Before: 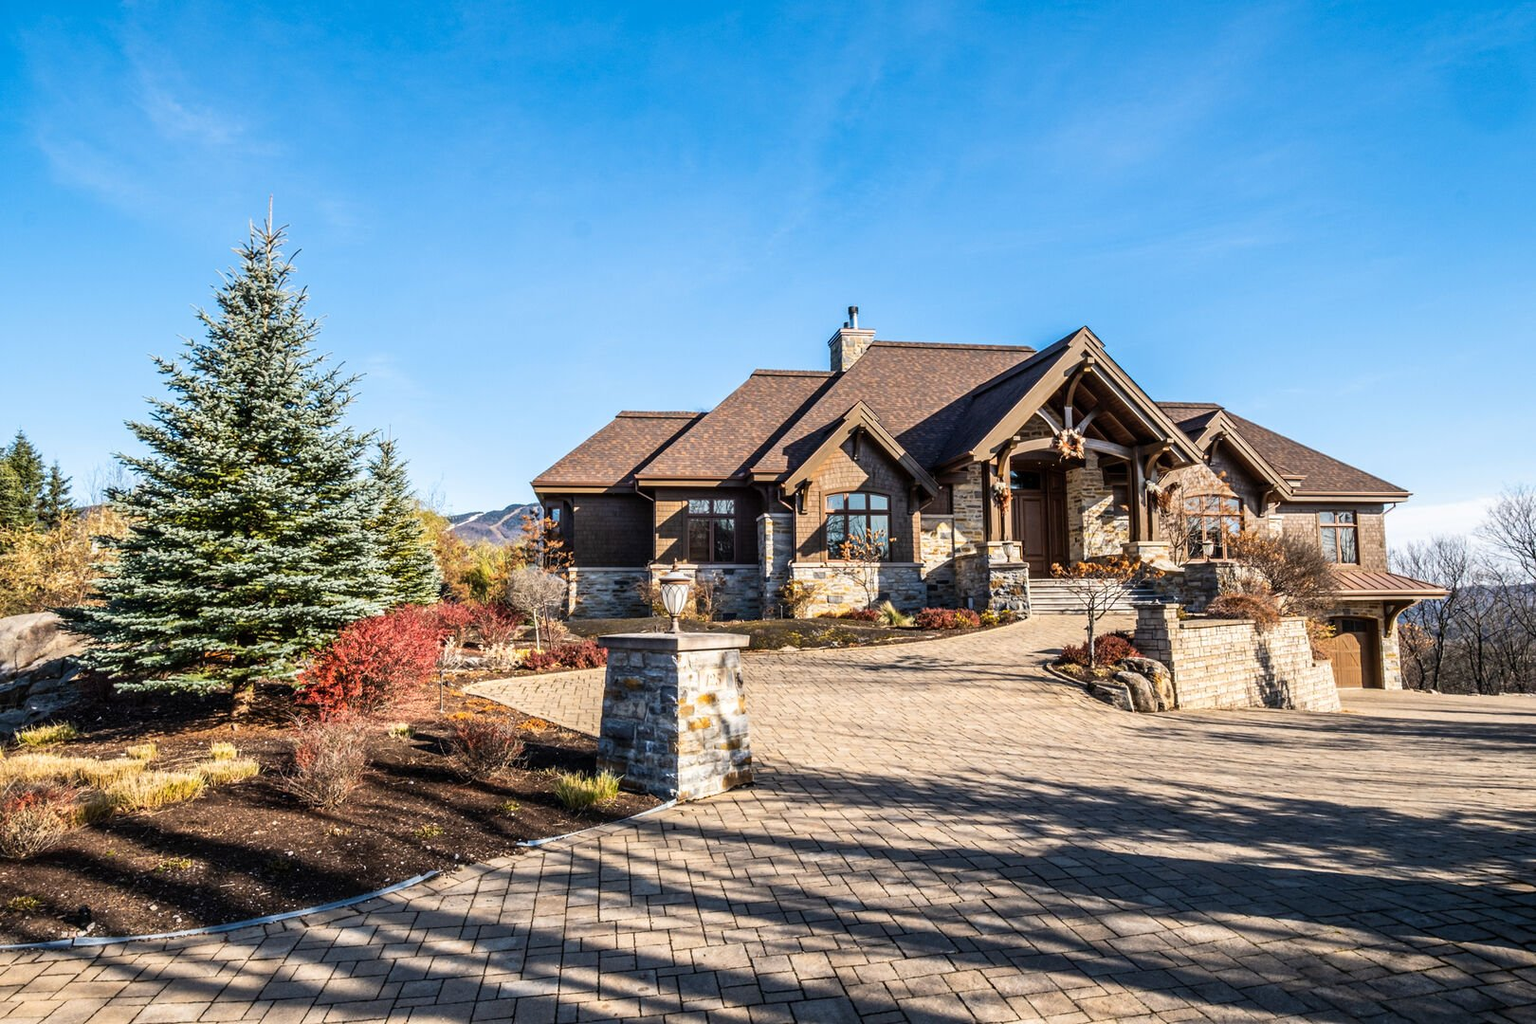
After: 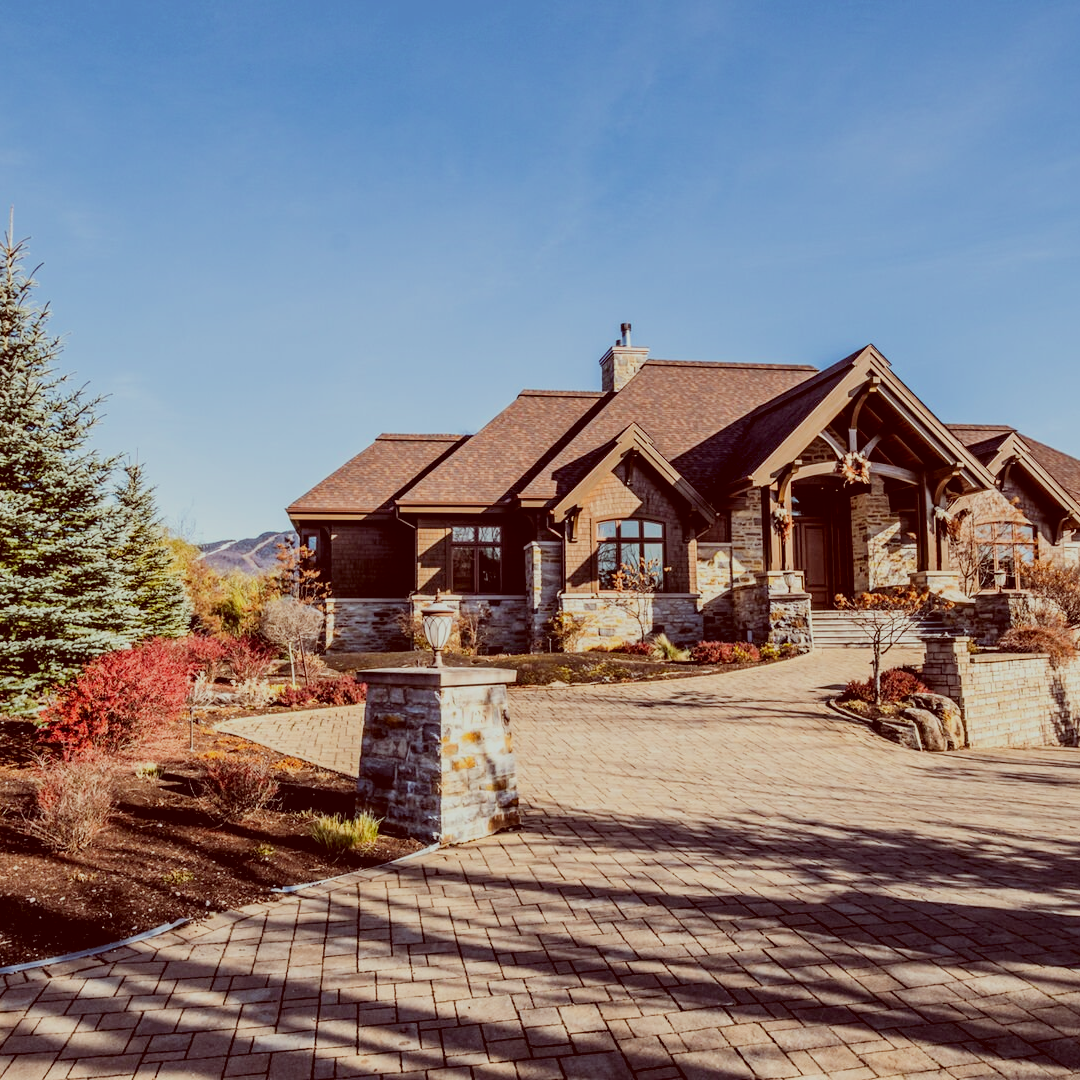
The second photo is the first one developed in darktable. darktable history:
filmic rgb: black relative exposure -7.65 EV, white relative exposure 4.56 EV, threshold 5.98 EV, hardness 3.61, enable highlight reconstruction true
crop: left 16.92%, right 16.3%
color correction: highlights a* -6.98, highlights b* -0.159, shadows a* 20.3, shadows b* 12.52
